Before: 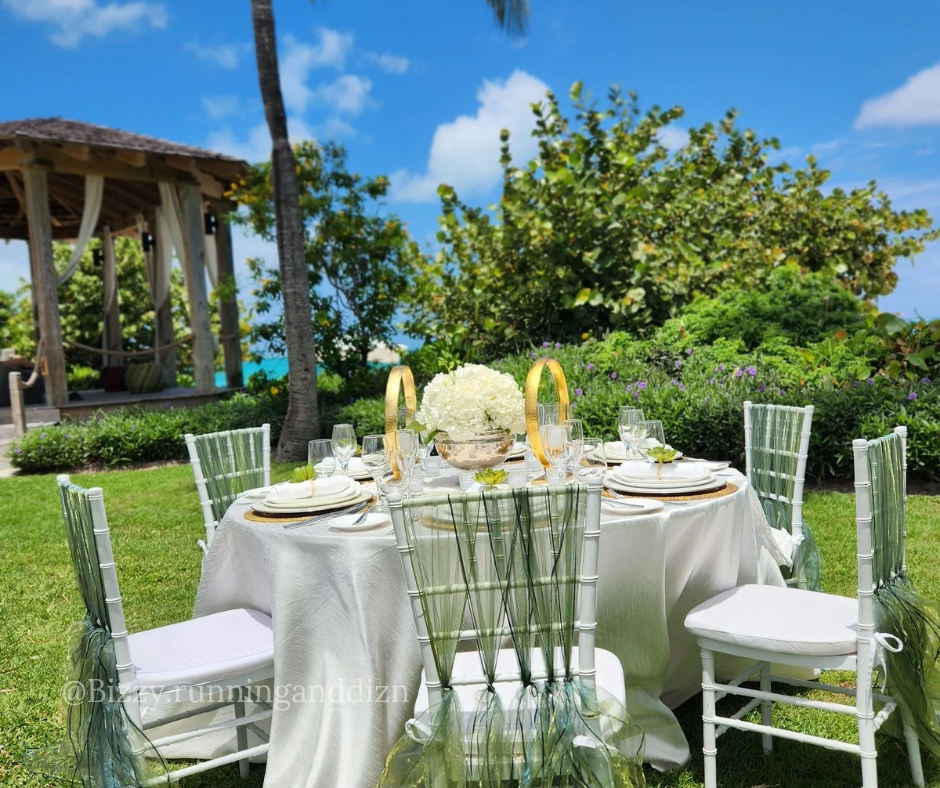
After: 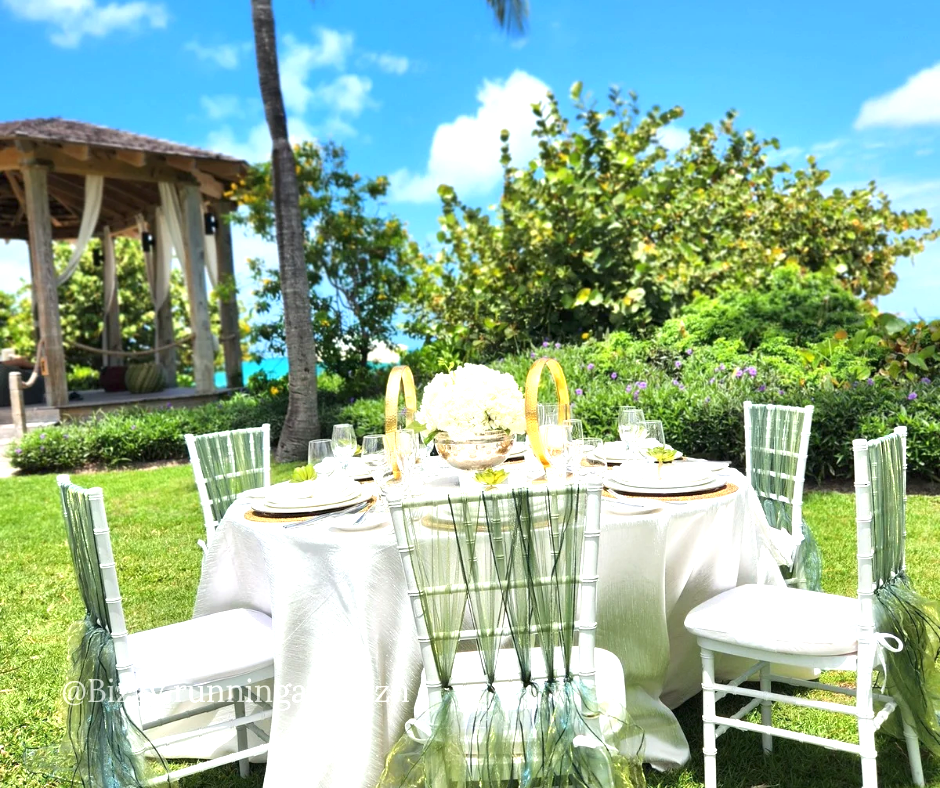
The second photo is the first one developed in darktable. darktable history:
exposure: exposure 0.999 EV, compensate highlight preservation false
color balance: contrast fulcrum 17.78%
